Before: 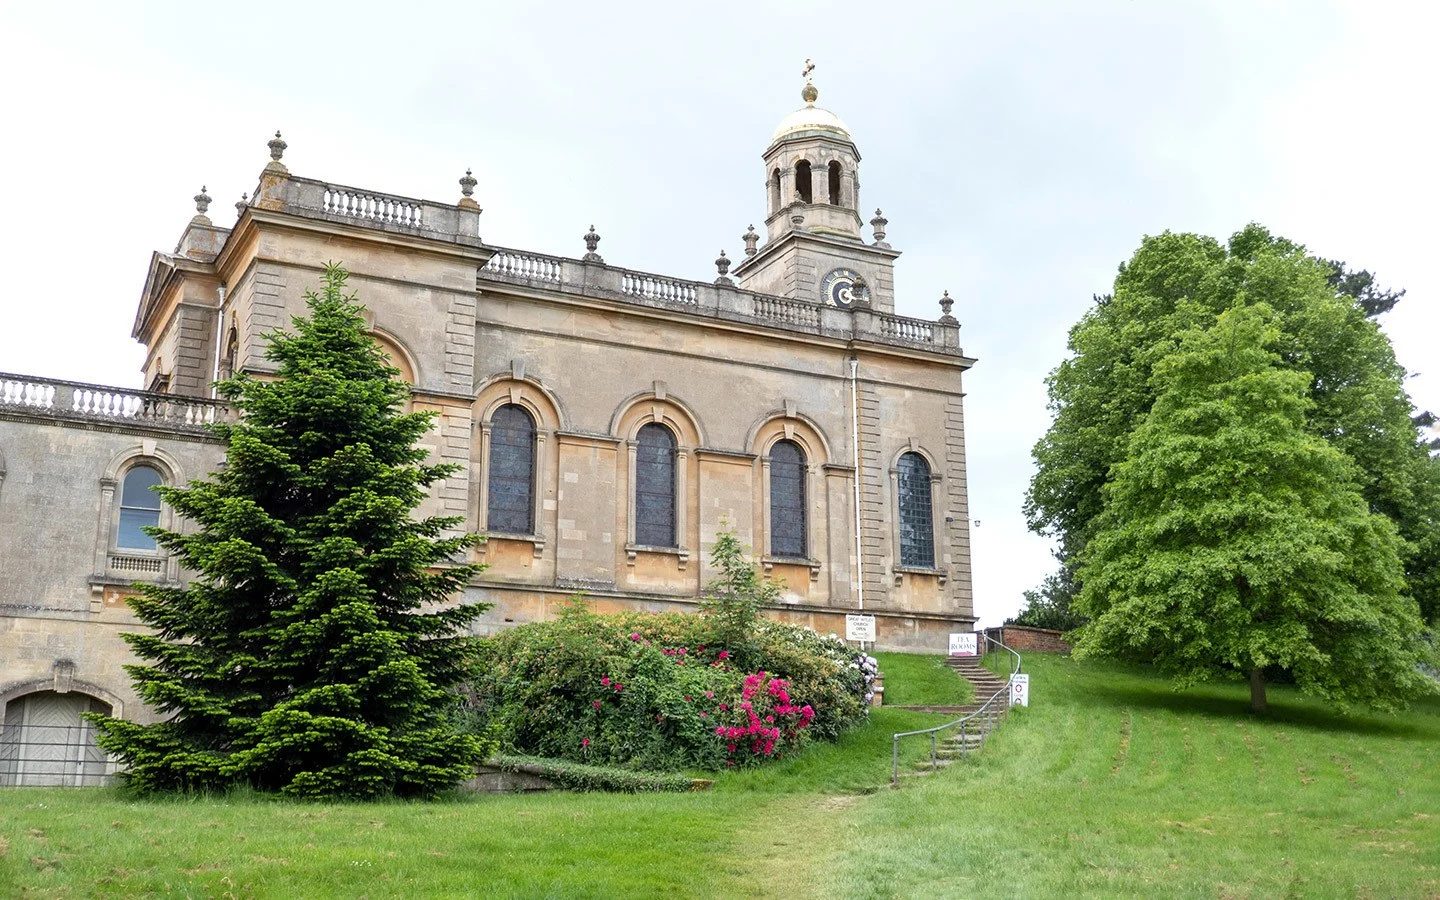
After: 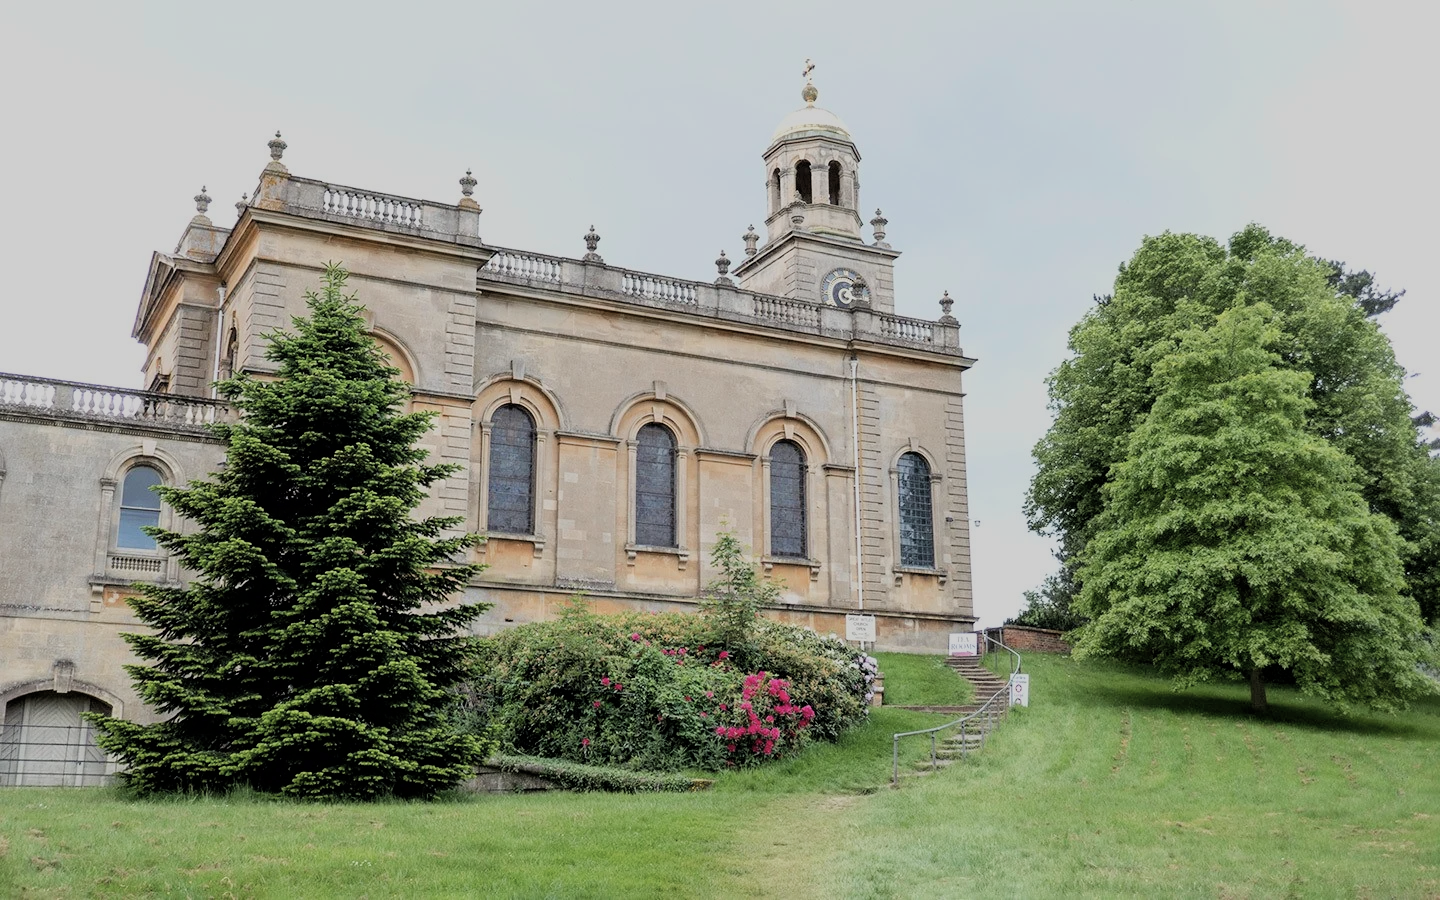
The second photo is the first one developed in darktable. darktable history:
color zones: curves: ch0 [(0, 0.5) (0.143, 0.5) (0.286, 0.5) (0.429, 0.504) (0.571, 0.5) (0.714, 0.509) (0.857, 0.5) (1, 0.5)]; ch1 [(0, 0.425) (0.143, 0.425) (0.286, 0.375) (0.429, 0.405) (0.571, 0.5) (0.714, 0.47) (0.857, 0.425) (1, 0.435)]; ch2 [(0, 0.5) (0.143, 0.5) (0.286, 0.5) (0.429, 0.517) (0.571, 0.5) (0.714, 0.51) (0.857, 0.5) (1, 0.5)]
filmic rgb: black relative exposure -7.15 EV, white relative exposure 5.36 EV, hardness 3.02, color science v6 (2022)
